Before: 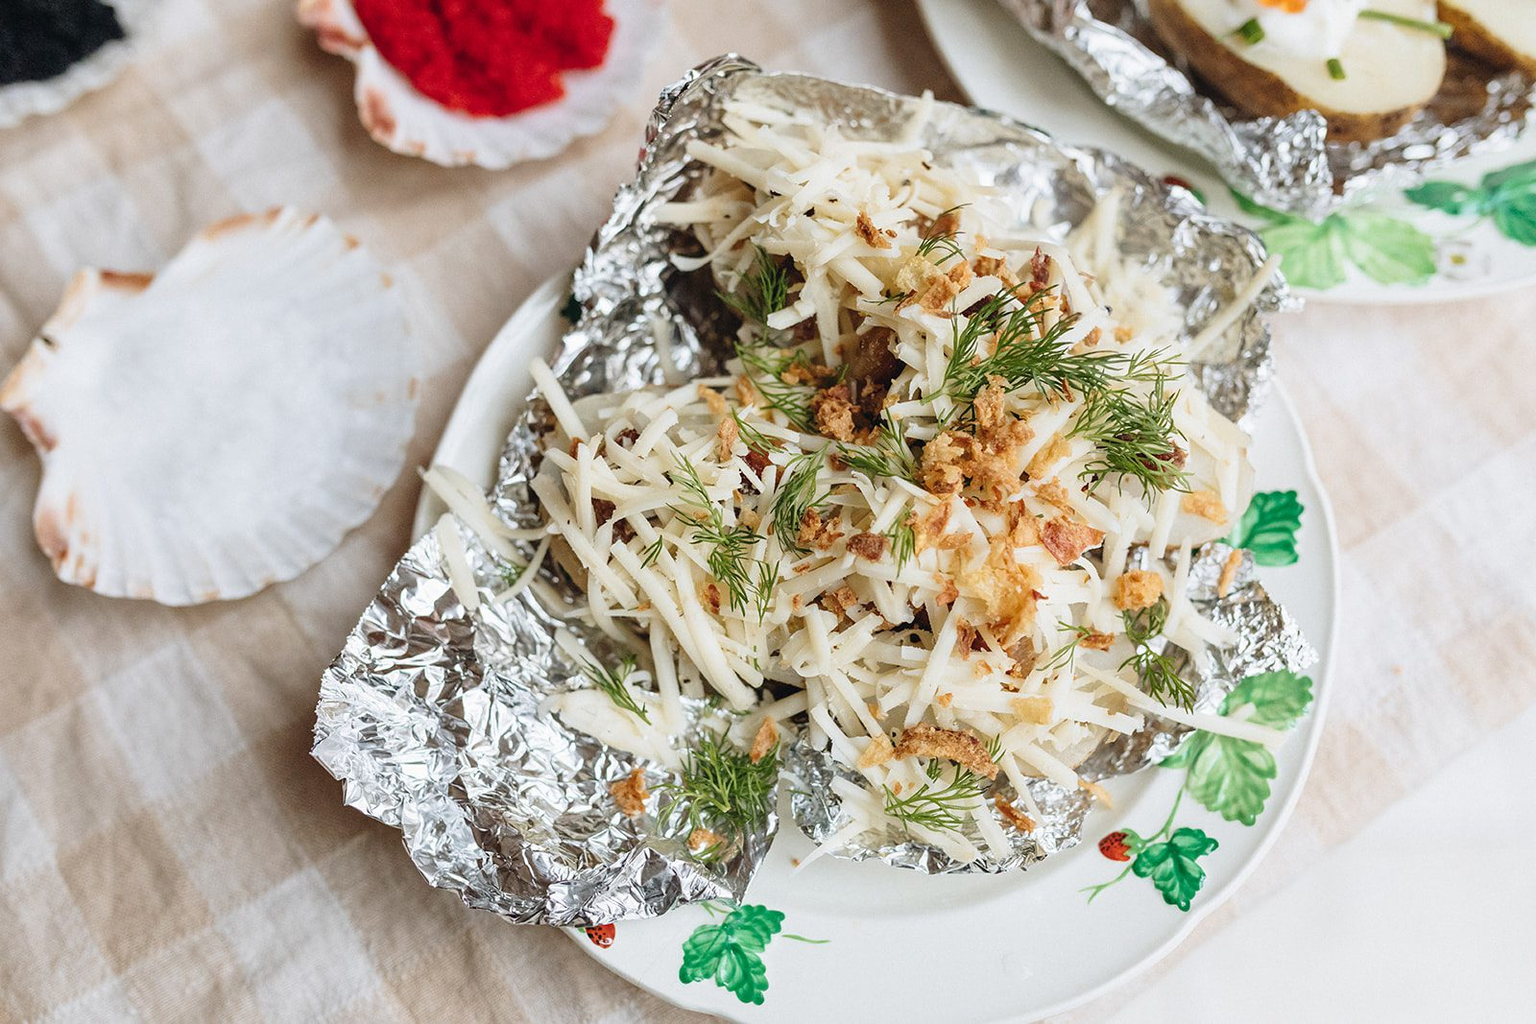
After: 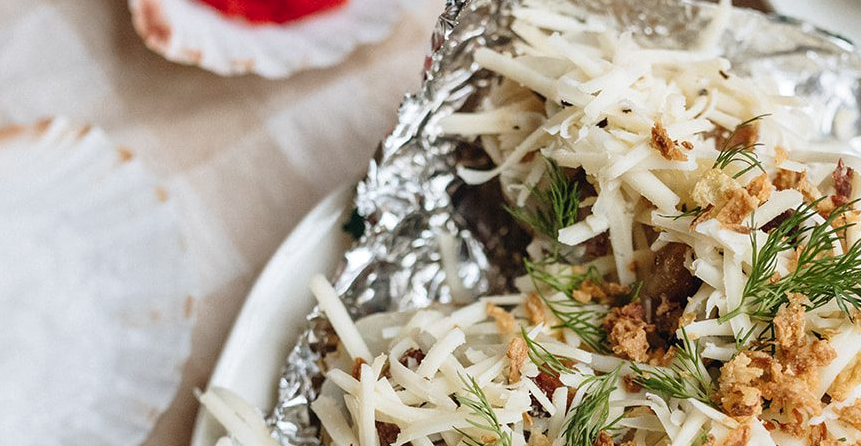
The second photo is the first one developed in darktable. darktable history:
local contrast: mode bilateral grid, contrast 20, coarseness 50, detail 119%, midtone range 0.2
crop: left 15.077%, top 9.269%, right 31.078%, bottom 48.862%
